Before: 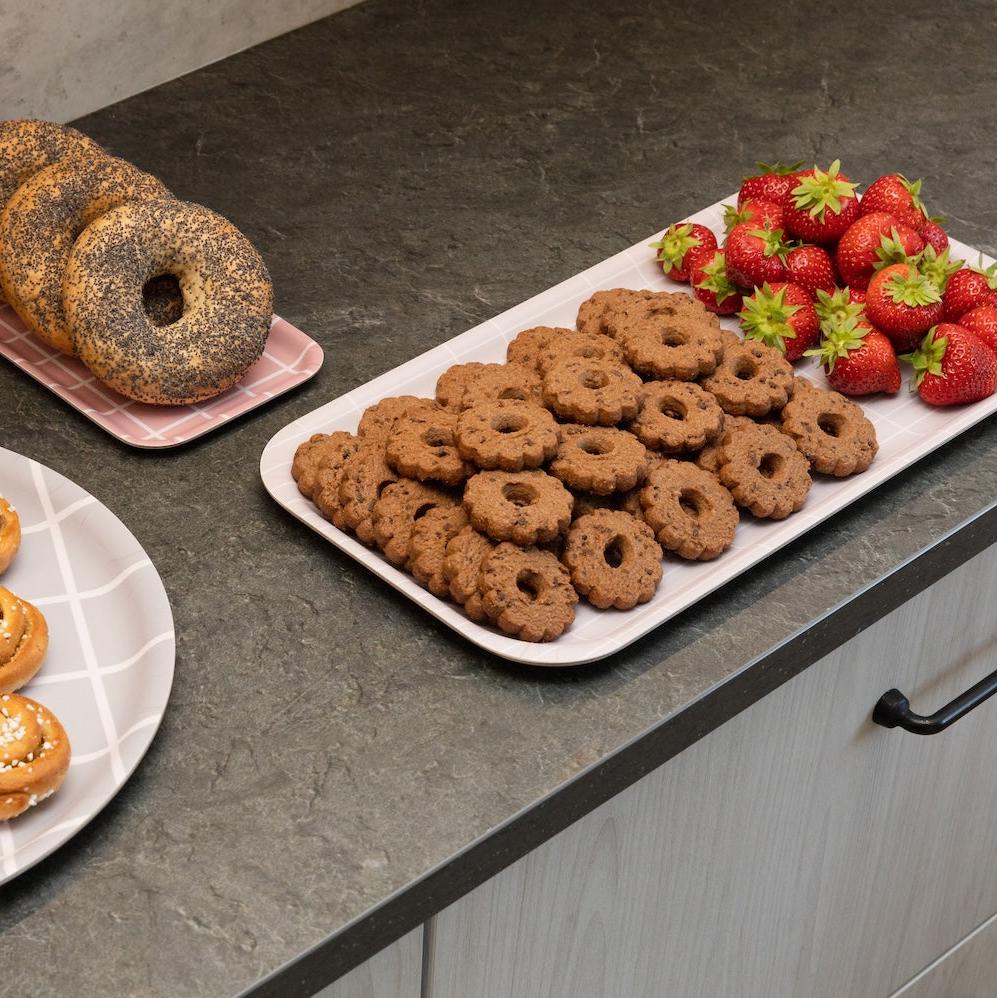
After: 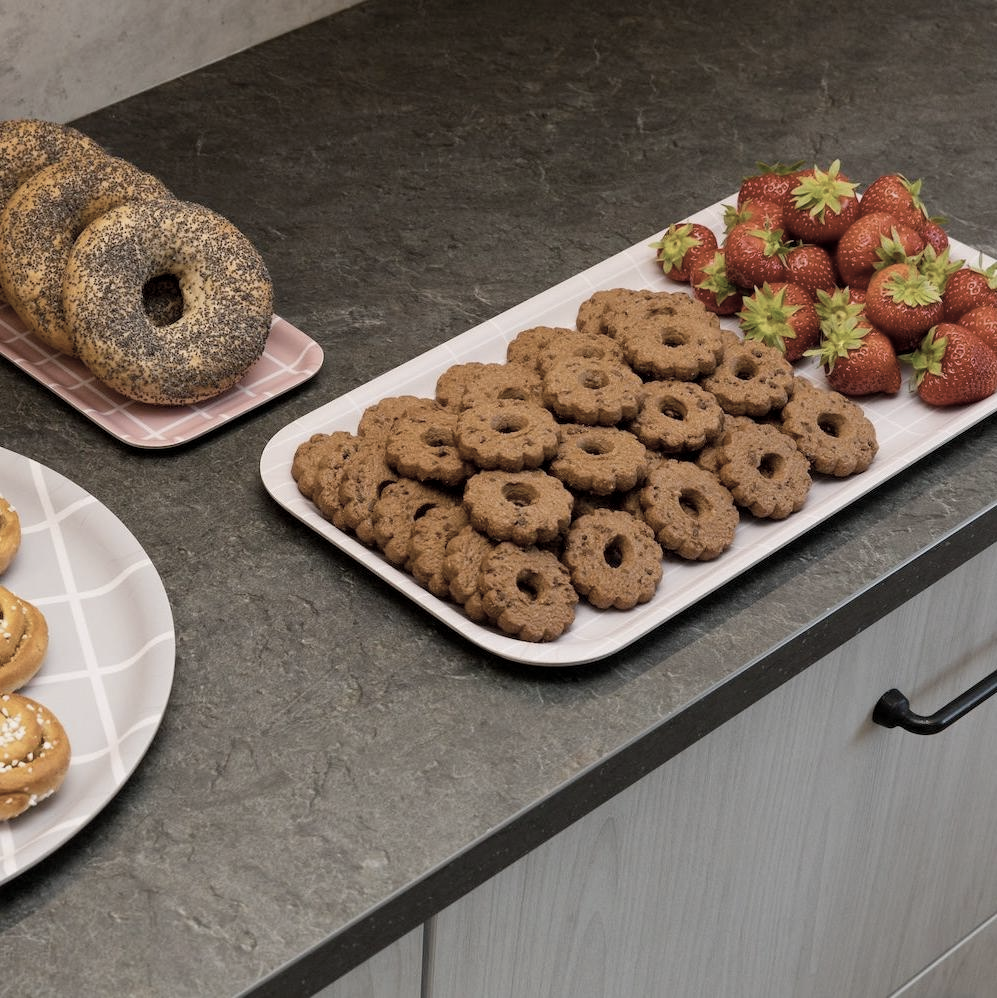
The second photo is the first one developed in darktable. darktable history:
color balance rgb: perceptual saturation grading › global saturation 25%, global vibrance 20%
color correction: saturation 0.5
exposure: black level correction 0.002, exposure -0.1 EV, compensate highlight preservation false
